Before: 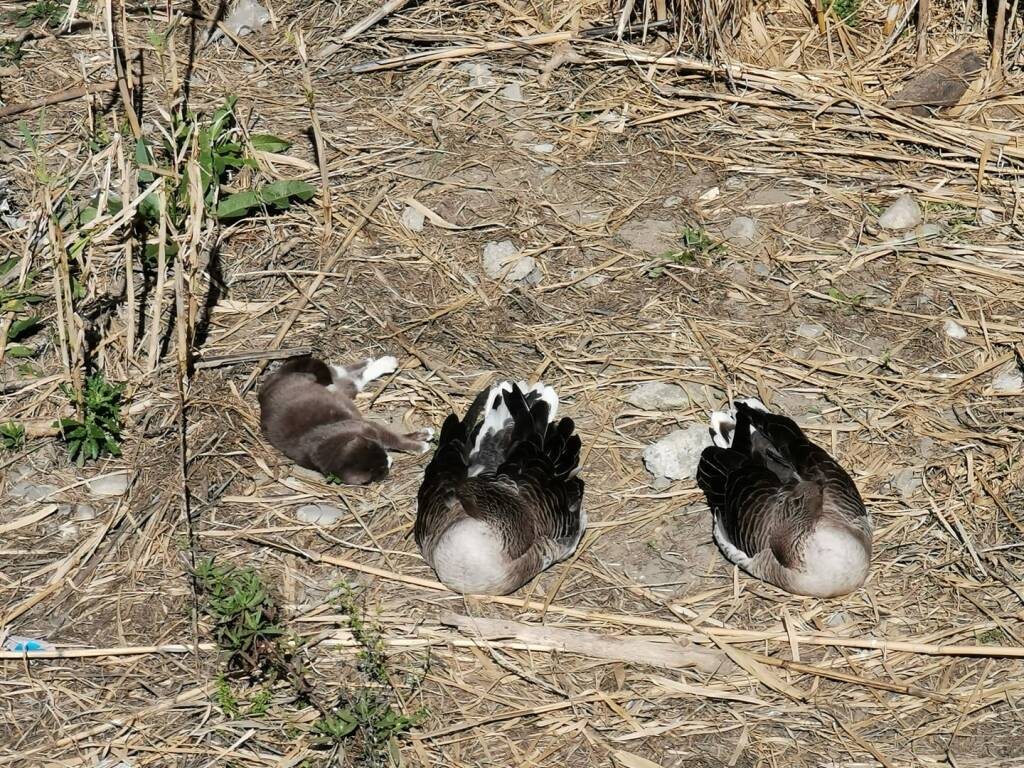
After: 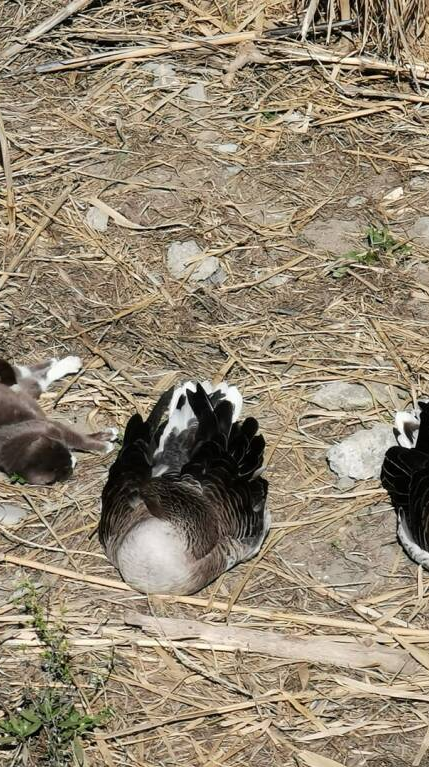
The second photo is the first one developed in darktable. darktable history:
crop: left 30.938%, right 27.072%
